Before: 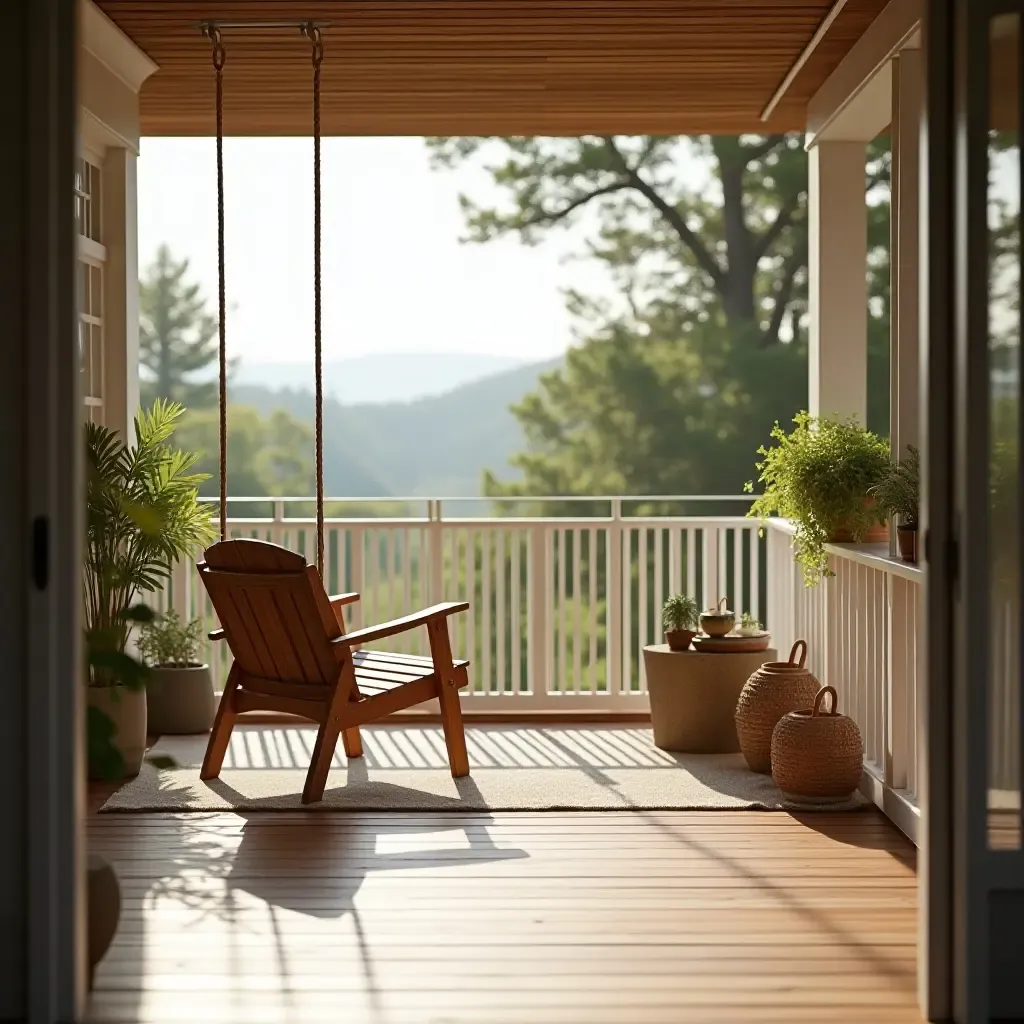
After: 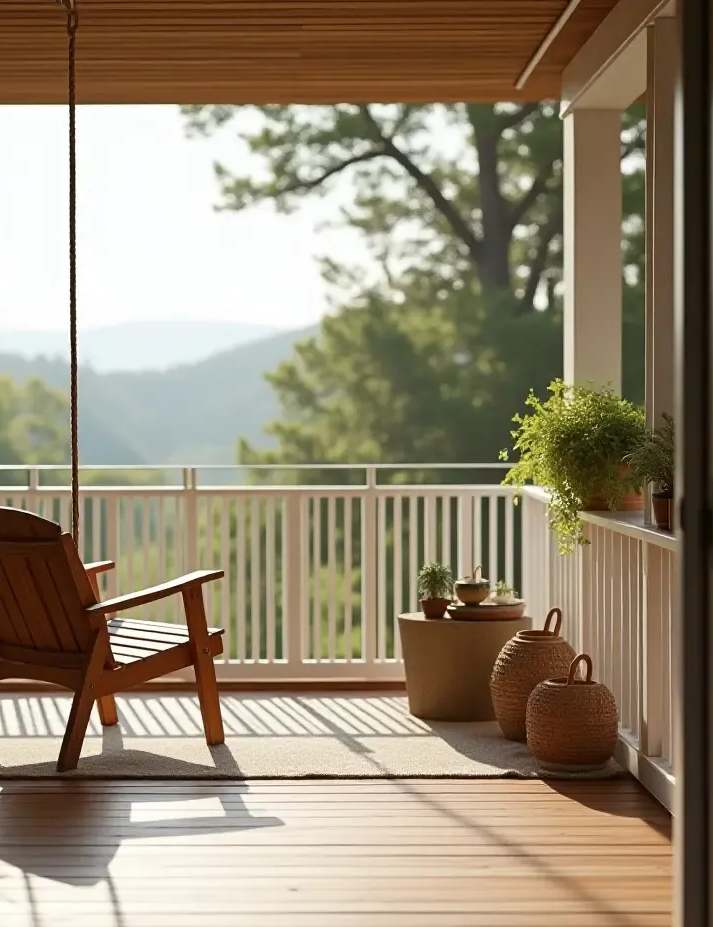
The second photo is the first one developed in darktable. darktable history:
crop and rotate: left 23.978%, top 3.149%, right 6.336%, bottom 6.279%
